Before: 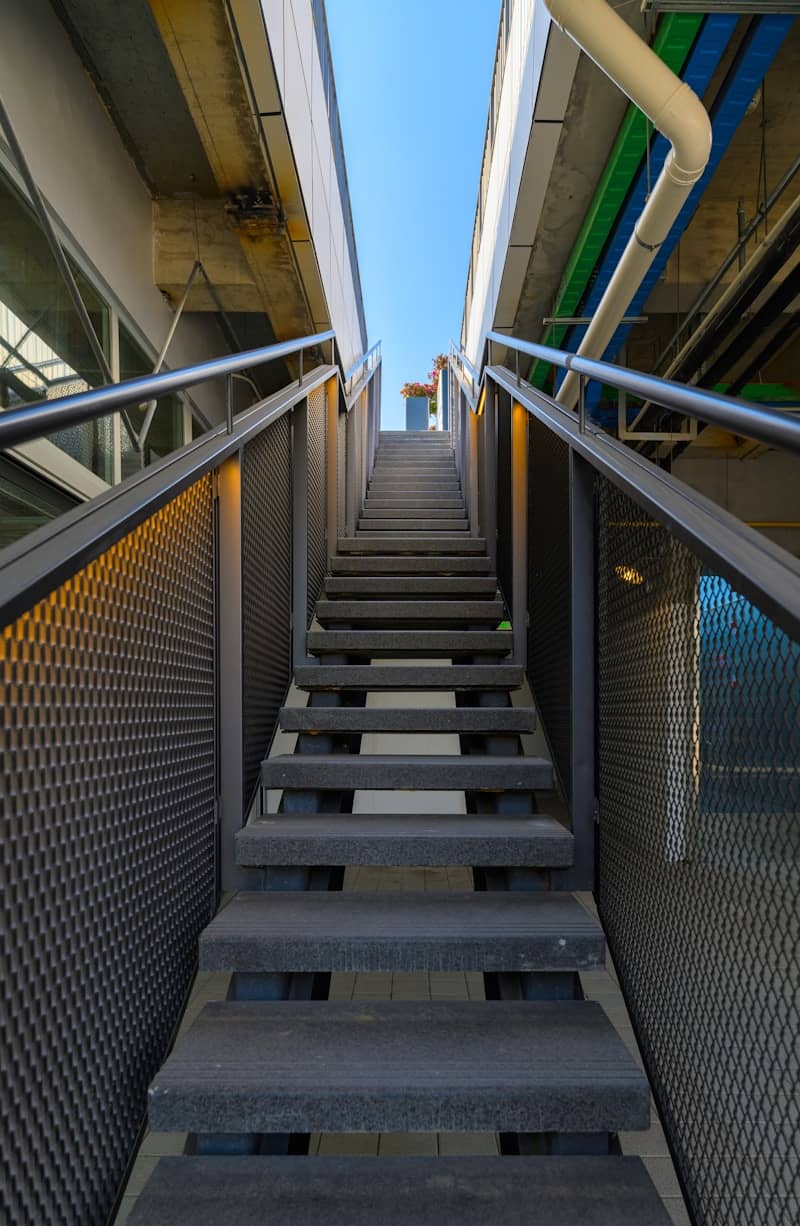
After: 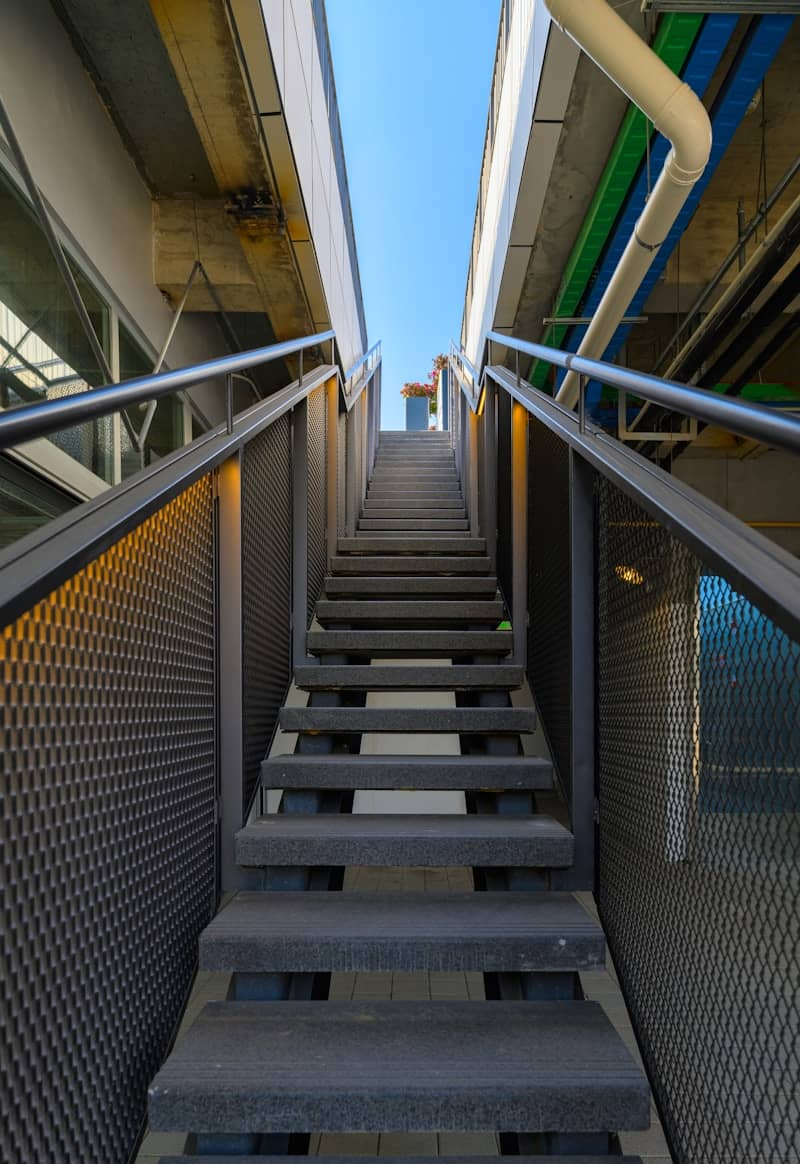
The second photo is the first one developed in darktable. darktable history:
crop and rotate: top 0.01%, bottom 5.042%
